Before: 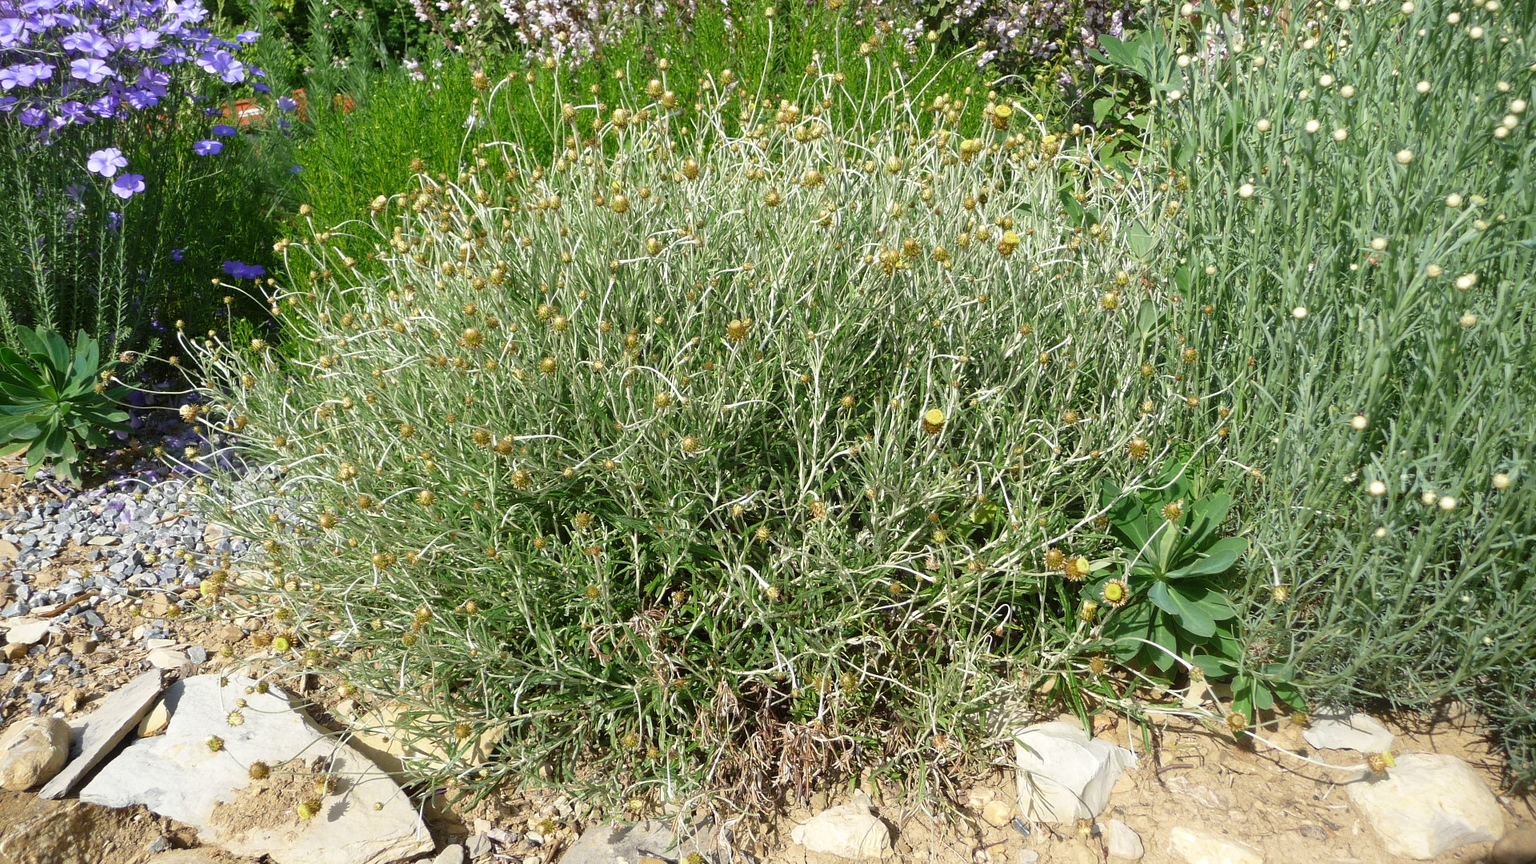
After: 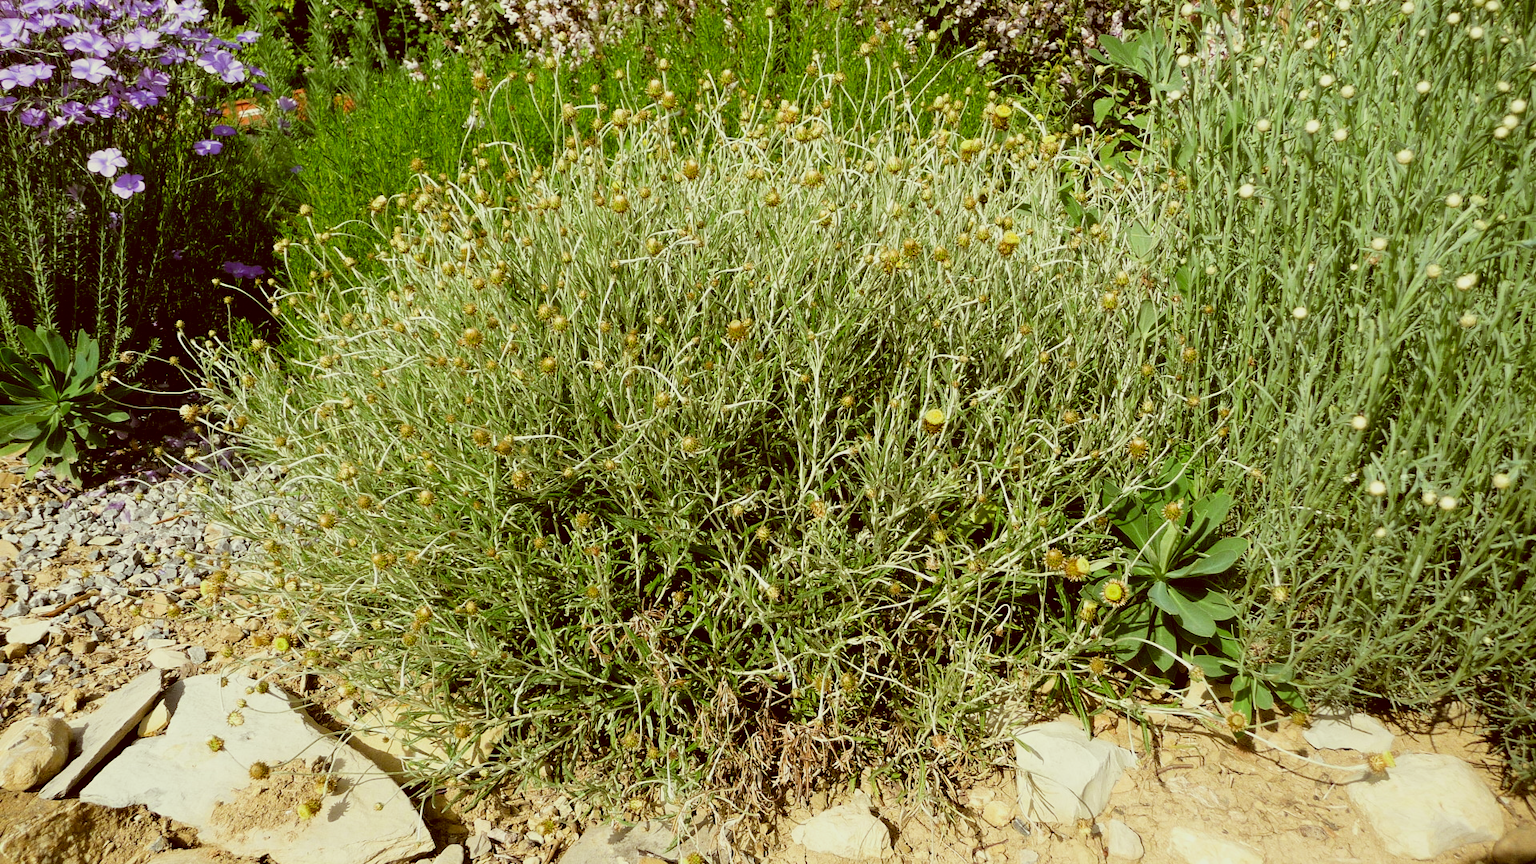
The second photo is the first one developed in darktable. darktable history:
filmic rgb: black relative exposure -5 EV, white relative exposure 3.5 EV, hardness 3.19, contrast 1.2, highlights saturation mix -30%
color correction: highlights a* -5.3, highlights b* 9.8, shadows a* 9.8, shadows b* 24.26
